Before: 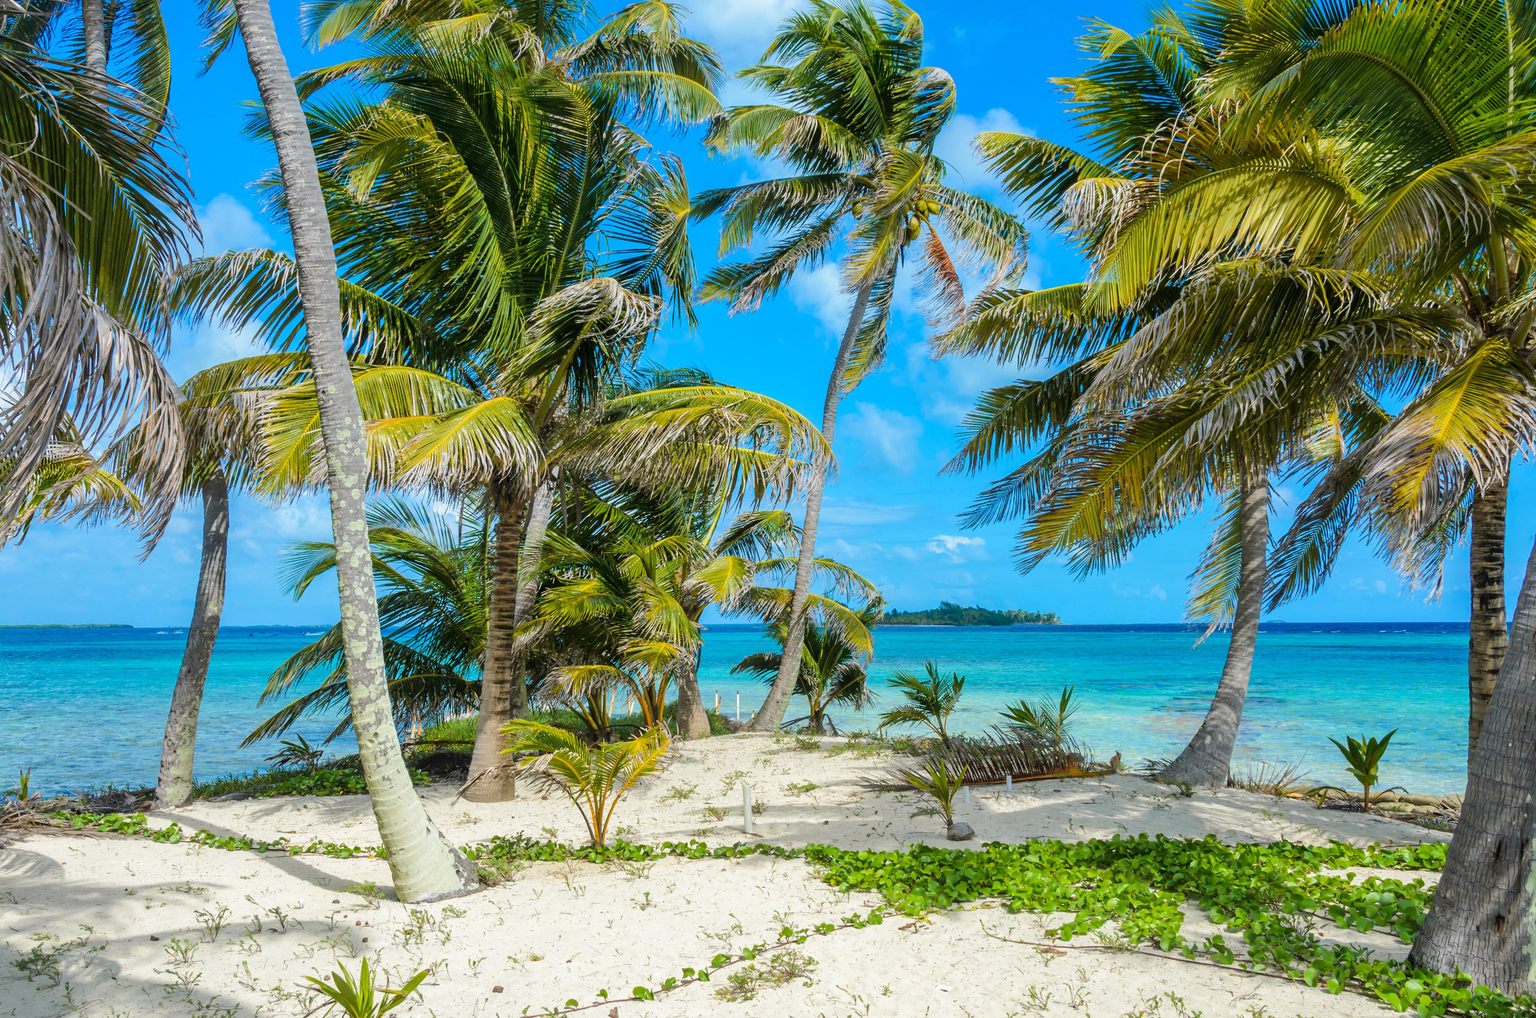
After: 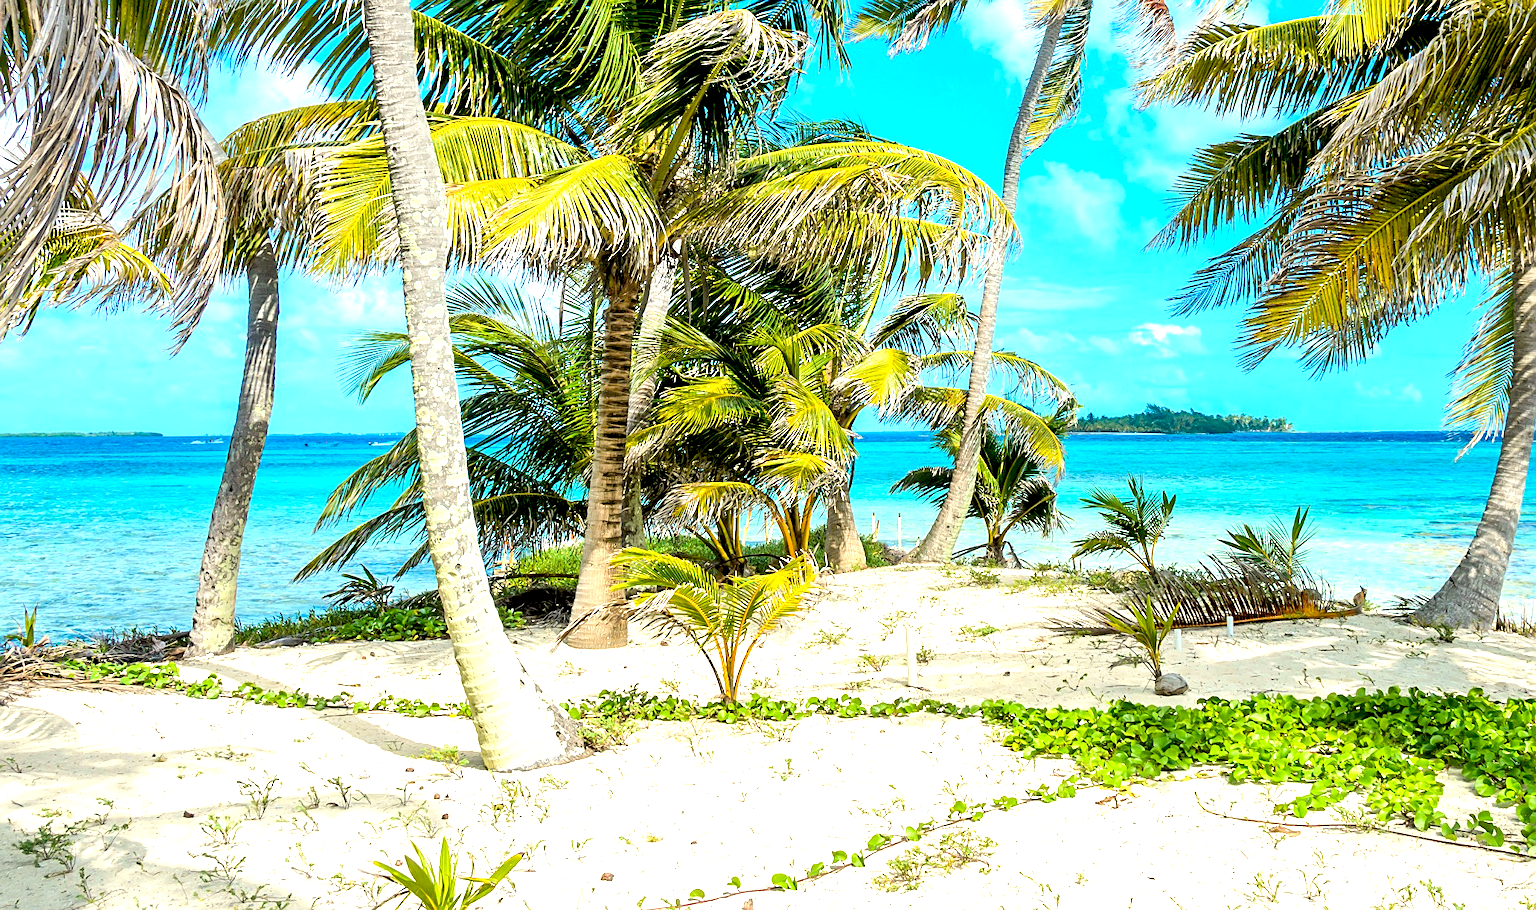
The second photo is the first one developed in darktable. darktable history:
crop: top 26.531%, right 17.959%
exposure: black level correction 0.011, exposure 1.088 EV, compensate exposure bias true, compensate highlight preservation false
white balance: red 1.029, blue 0.92
sharpen: on, module defaults
